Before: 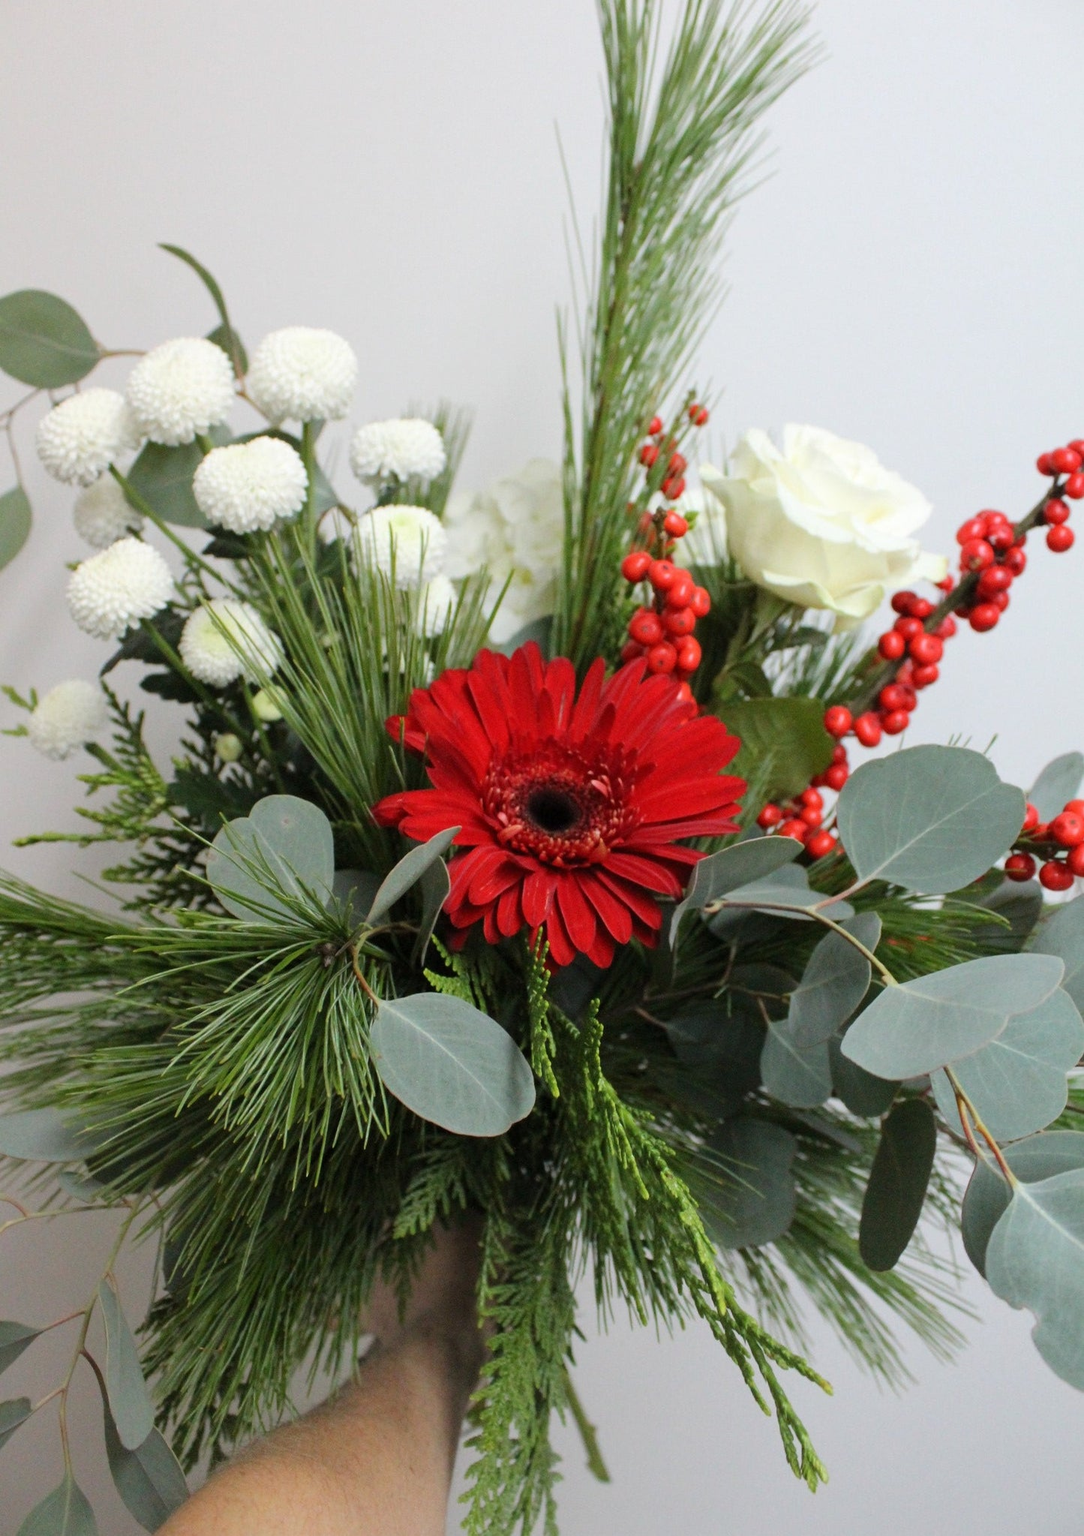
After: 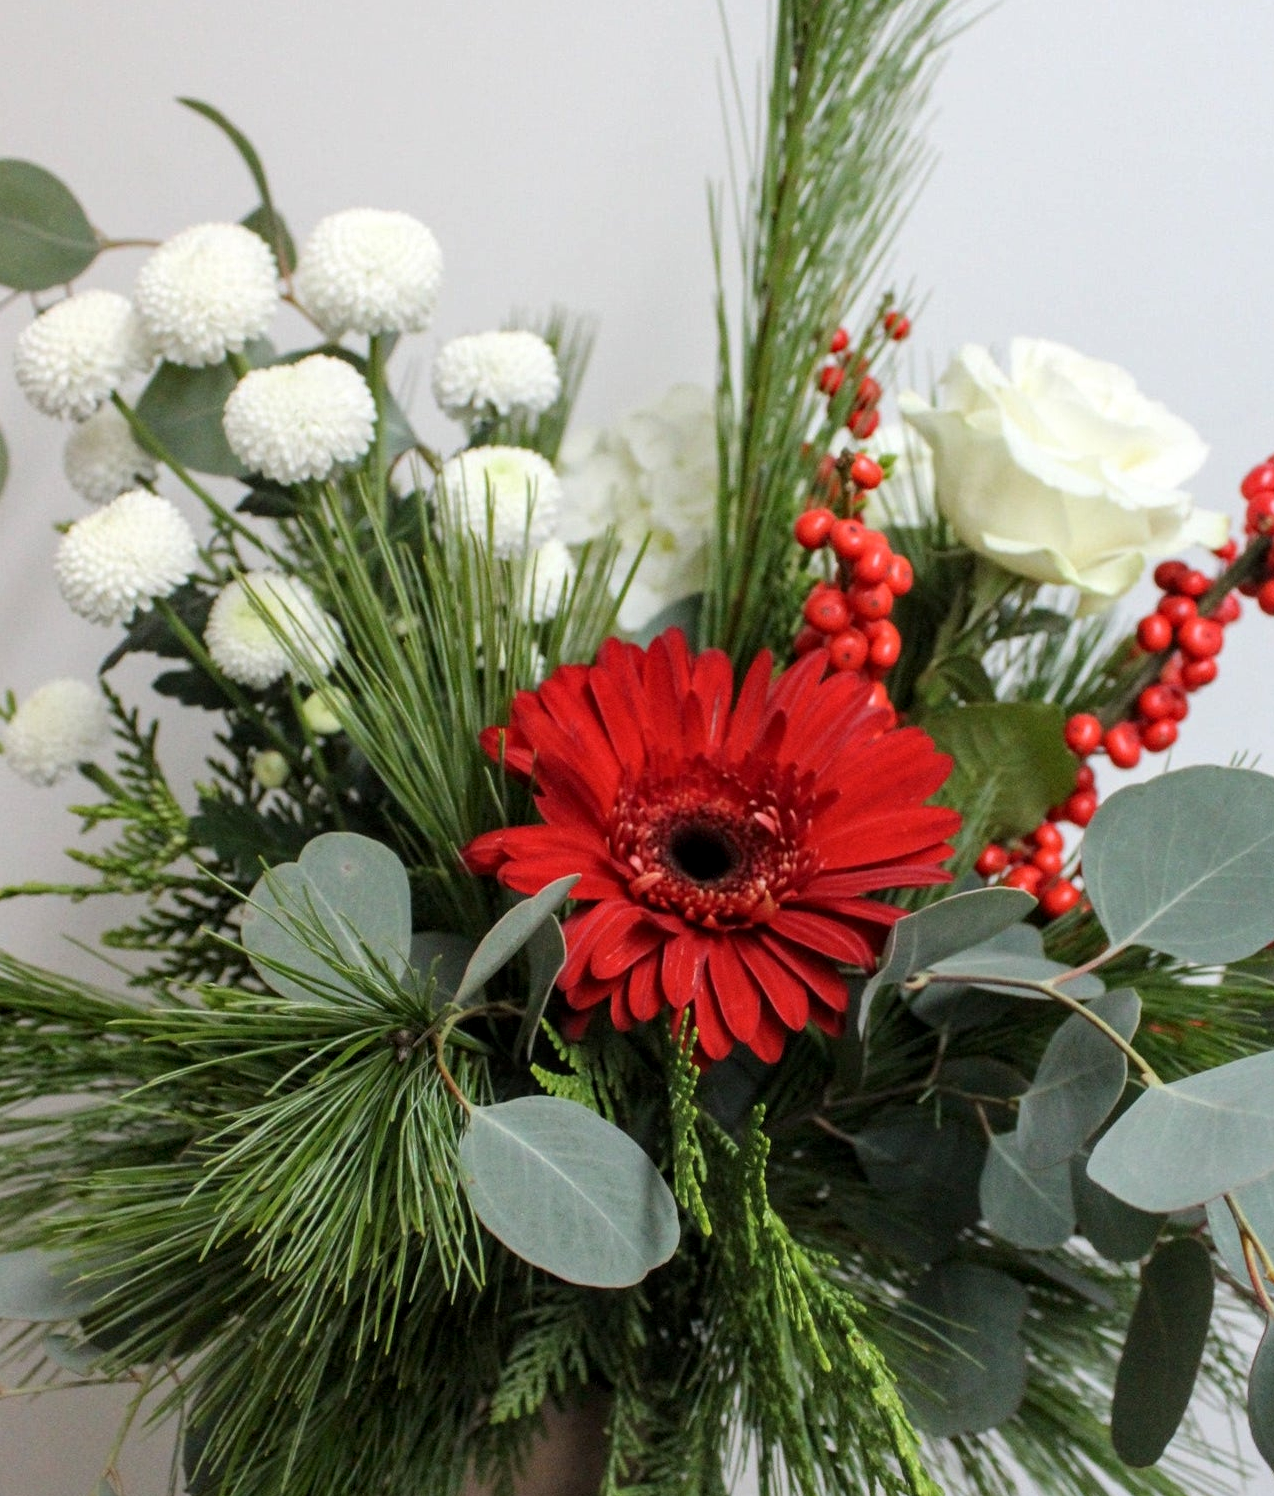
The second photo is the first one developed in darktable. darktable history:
crop and rotate: left 2.393%, top 11.1%, right 9.427%, bottom 15.797%
local contrast: on, module defaults
